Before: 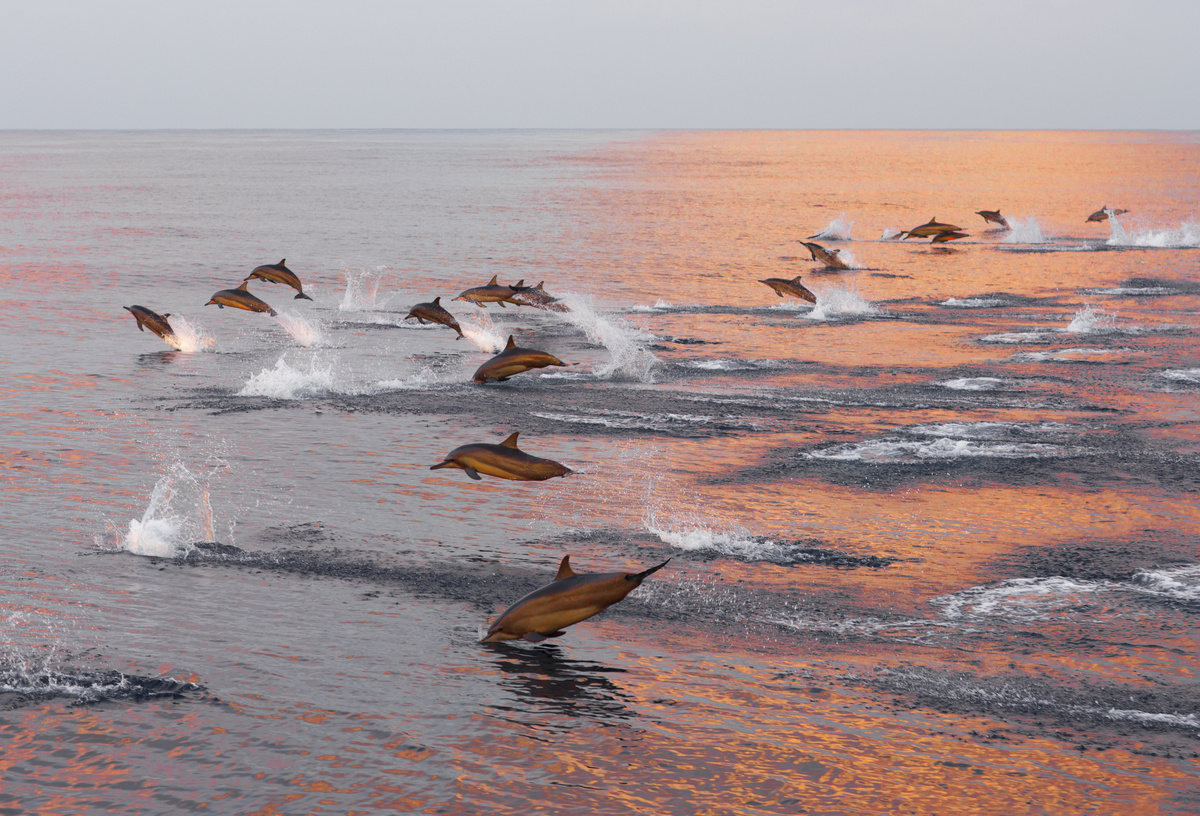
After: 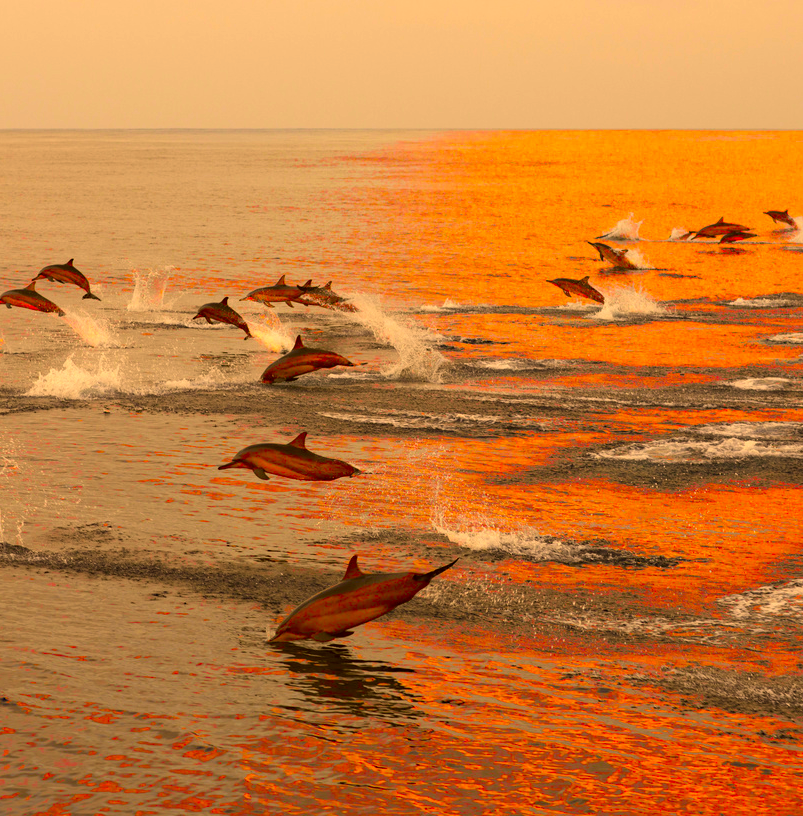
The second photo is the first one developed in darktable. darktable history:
color correction: highlights a* 10.91, highlights b* 30.71, shadows a* 2.75, shadows b* 16.86, saturation 1.75
haze removal: compatibility mode true, adaptive false
crop and rotate: left 17.714%, right 15.317%
